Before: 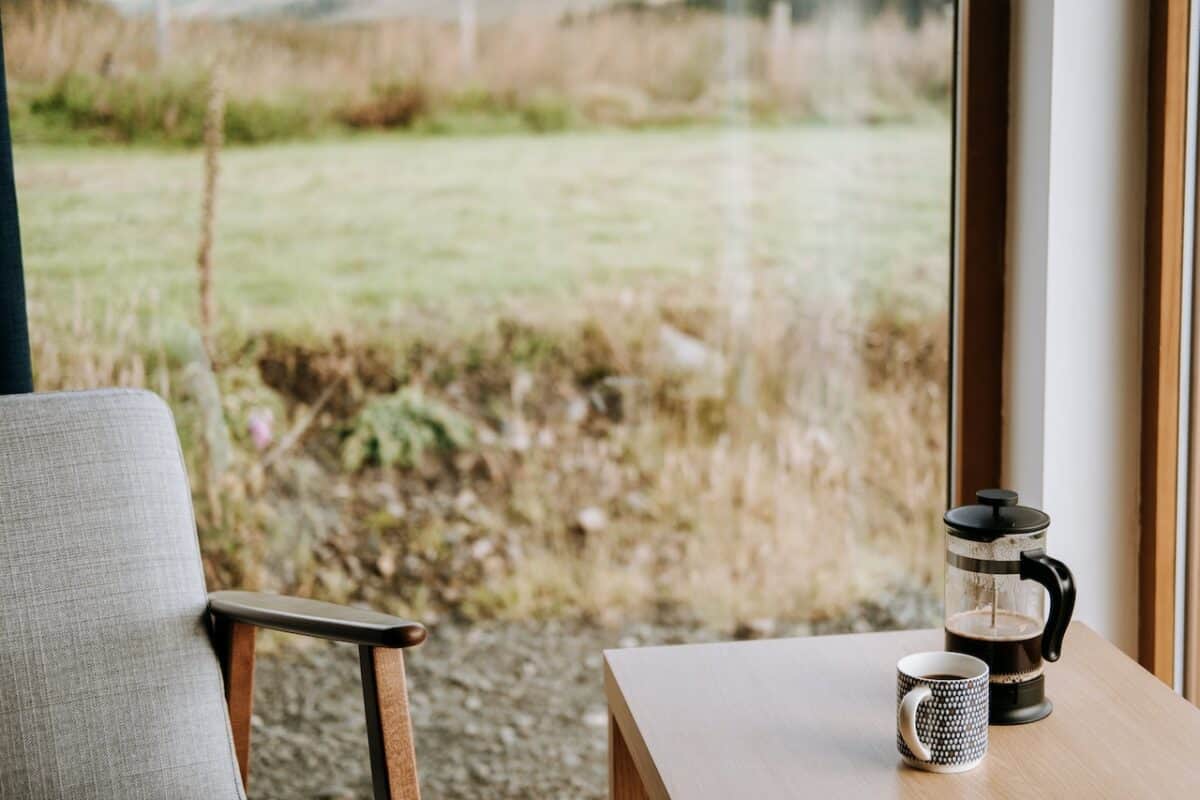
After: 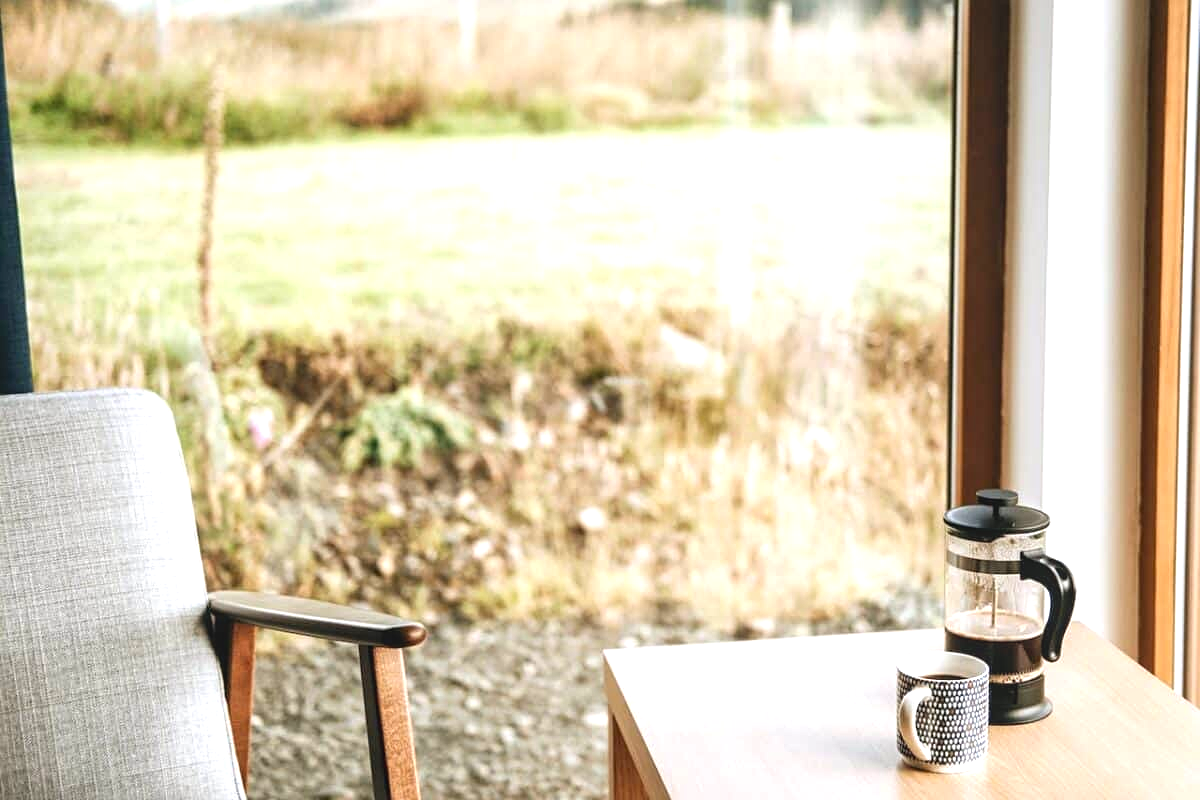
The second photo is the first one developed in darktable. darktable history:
local contrast: detail 109%
sharpen: amount 0.209
exposure: black level correction 0, exposure 1 EV, compensate highlight preservation false
